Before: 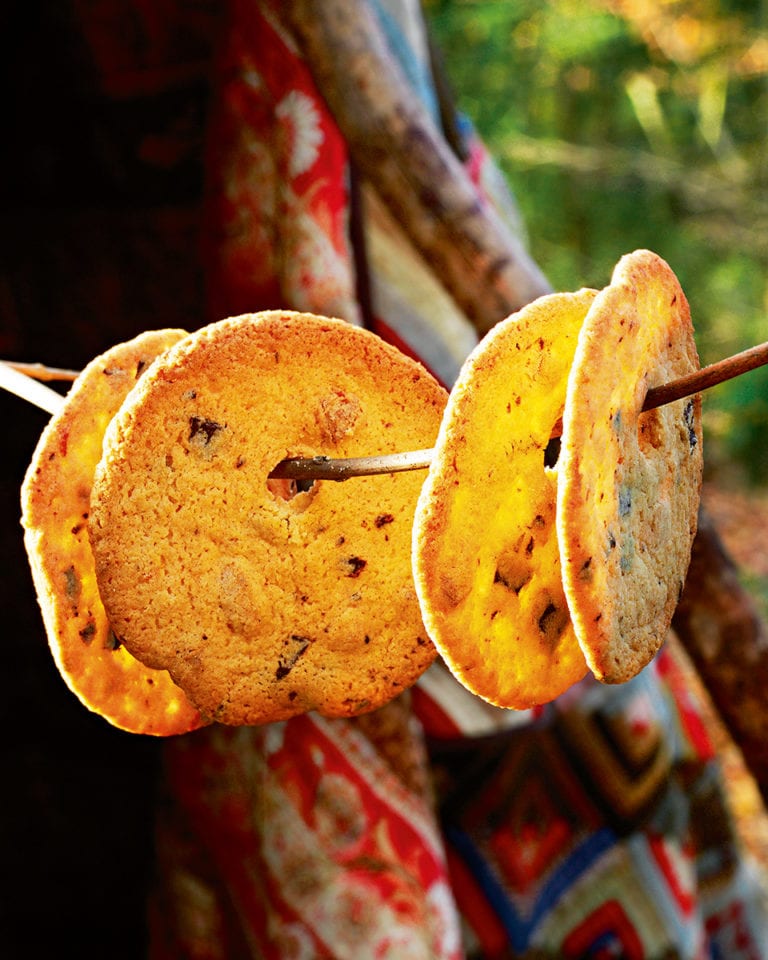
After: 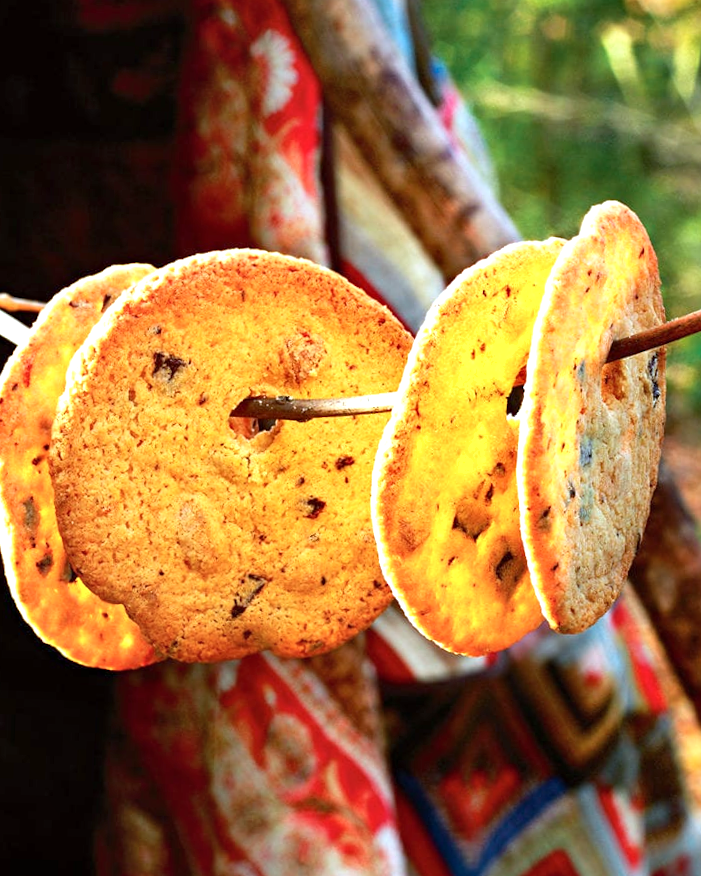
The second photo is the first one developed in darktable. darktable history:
tone equalizer: mask exposure compensation -0.499 EV
color correction: highlights a* -4.13, highlights b* -10.63
exposure: exposure 0.577 EV, compensate highlight preservation false
shadows and highlights: shadows 35.65, highlights -35.12, soften with gaussian
crop and rotate: angle -2.01°, left 3.133%, top 4.173%, right 1.561%, bottom 0.604%
